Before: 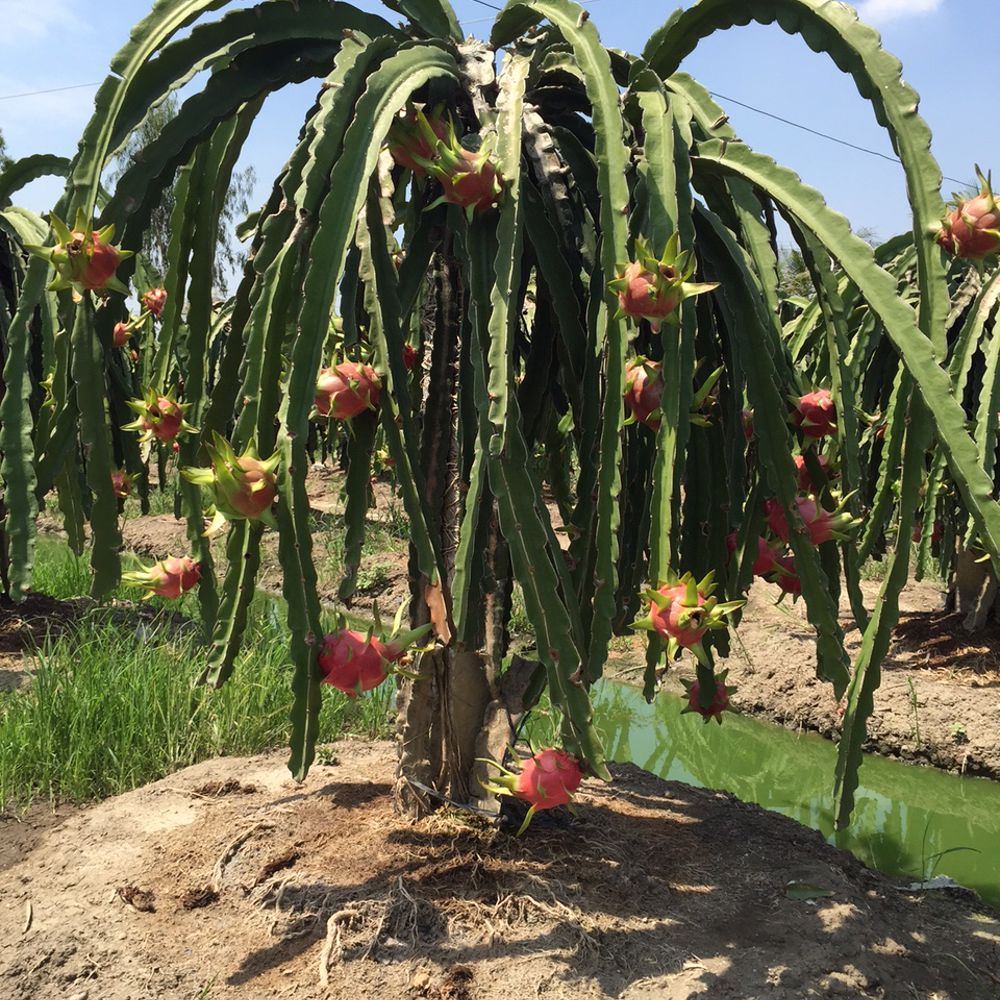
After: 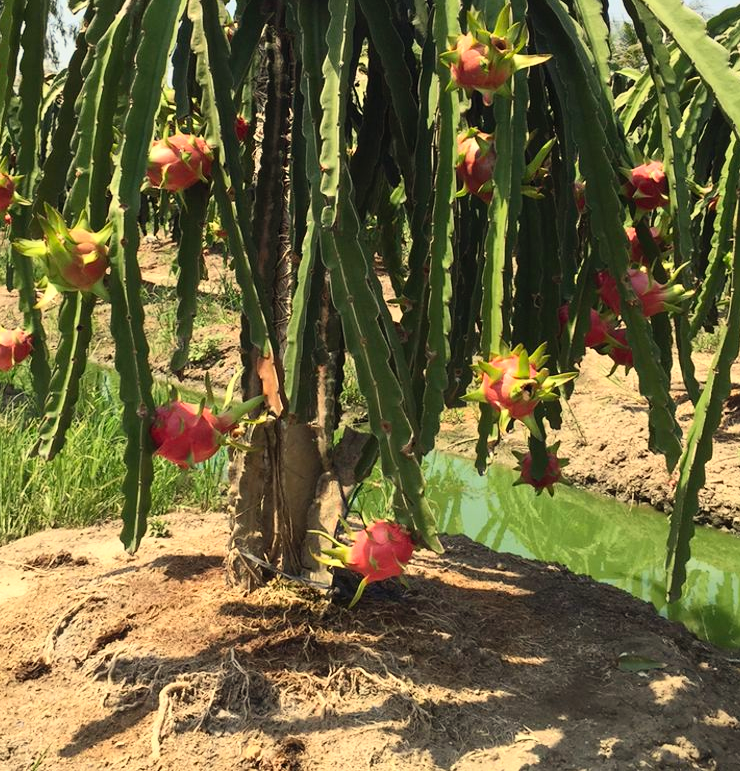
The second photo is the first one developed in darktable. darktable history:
contrast brightness saturation: contrast 0.2, brightness 0.16, saturation 0.22
crop: left 16.871%, top 22.857%, right 9.116%
white balance: red 1.029, blue 0.92
